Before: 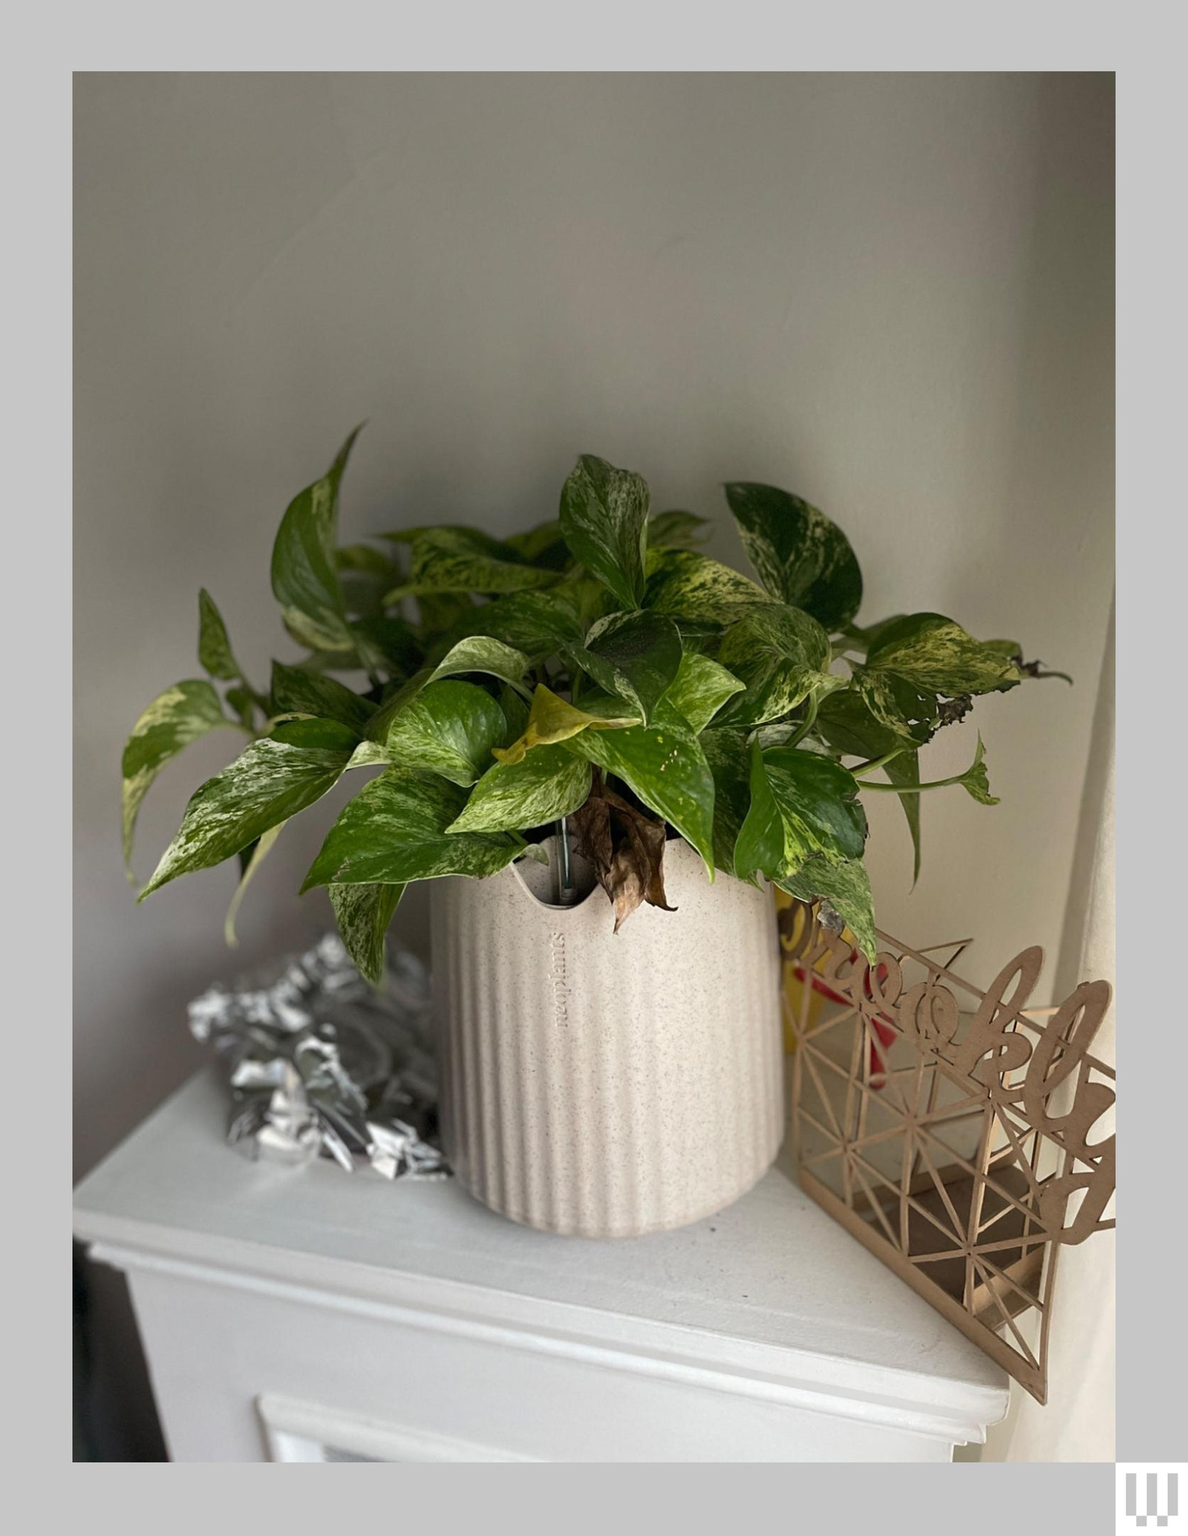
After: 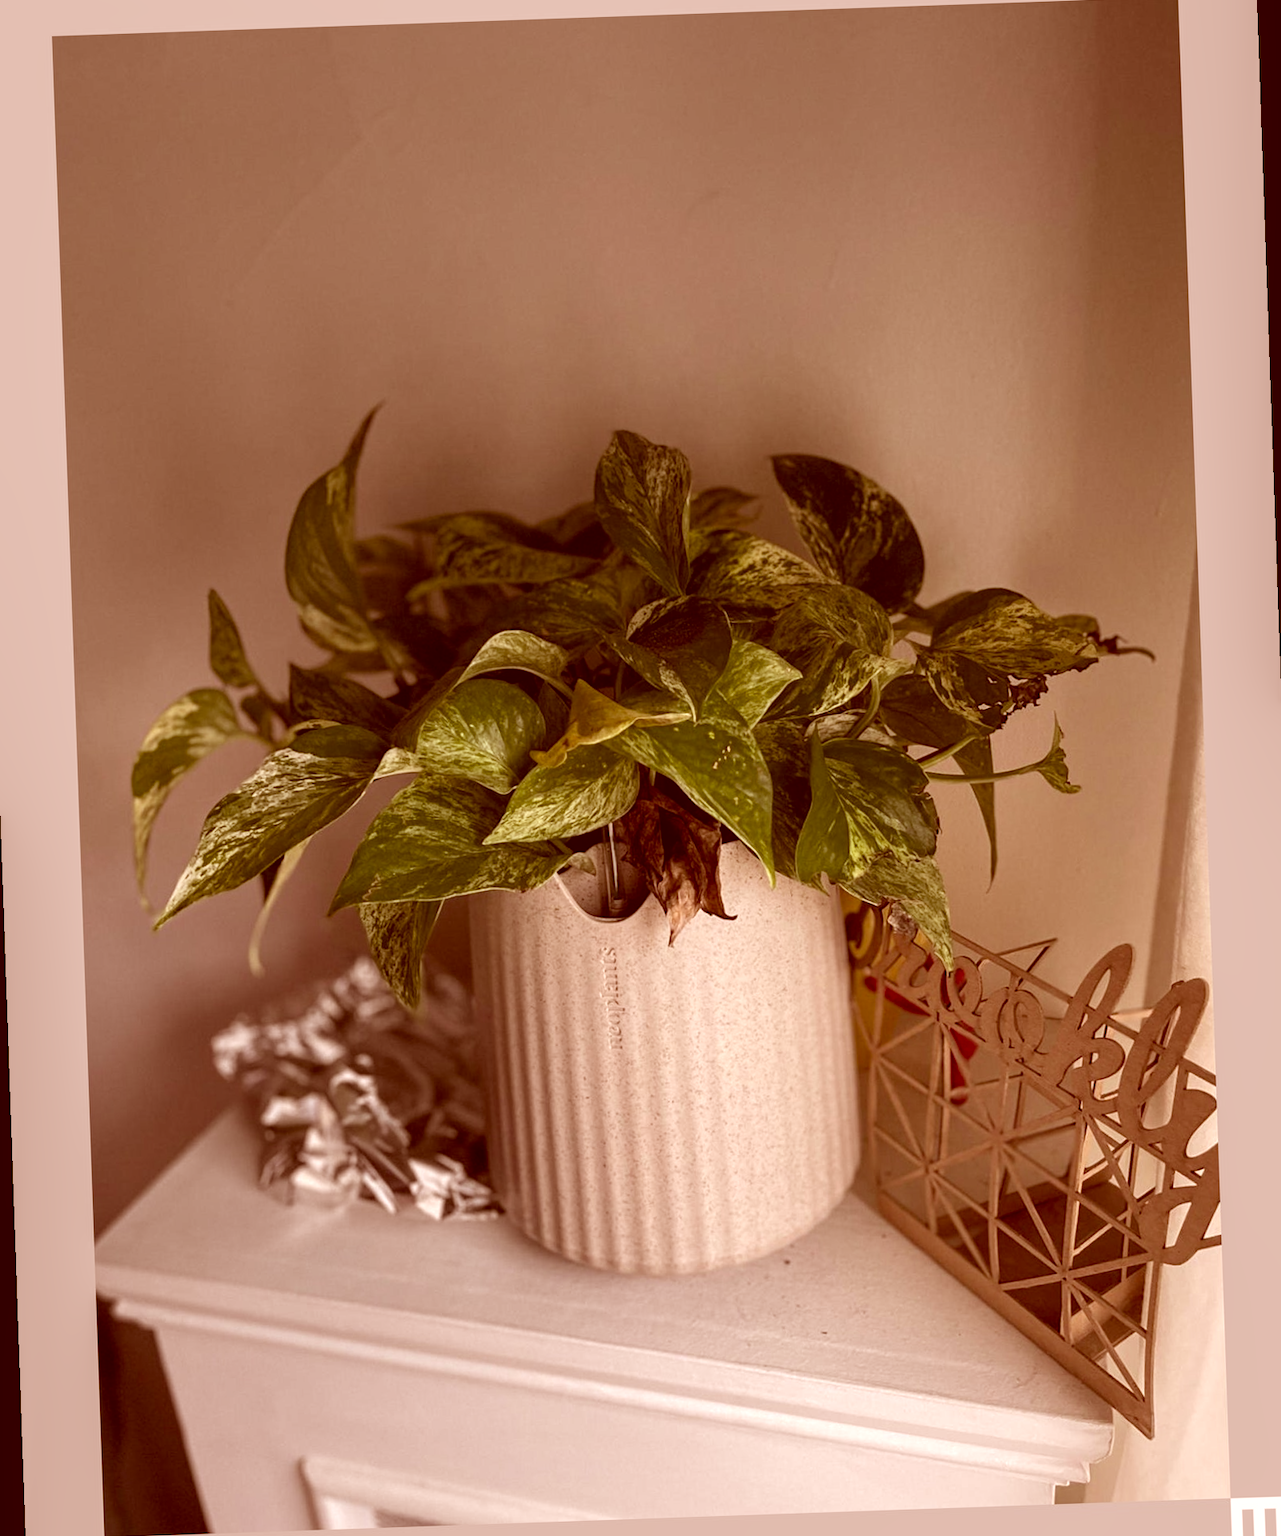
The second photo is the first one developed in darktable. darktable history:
rotate and perspective: rotation -2°, crop left 0.022, crop right 0.978, crop top 0.049, crop bottom 0.951
color correction: highlights a* 9.03, highlights b* 8.71, shadows a* 40, shadows b* 40, saturation 0.8
local contrast: on, module defaults
